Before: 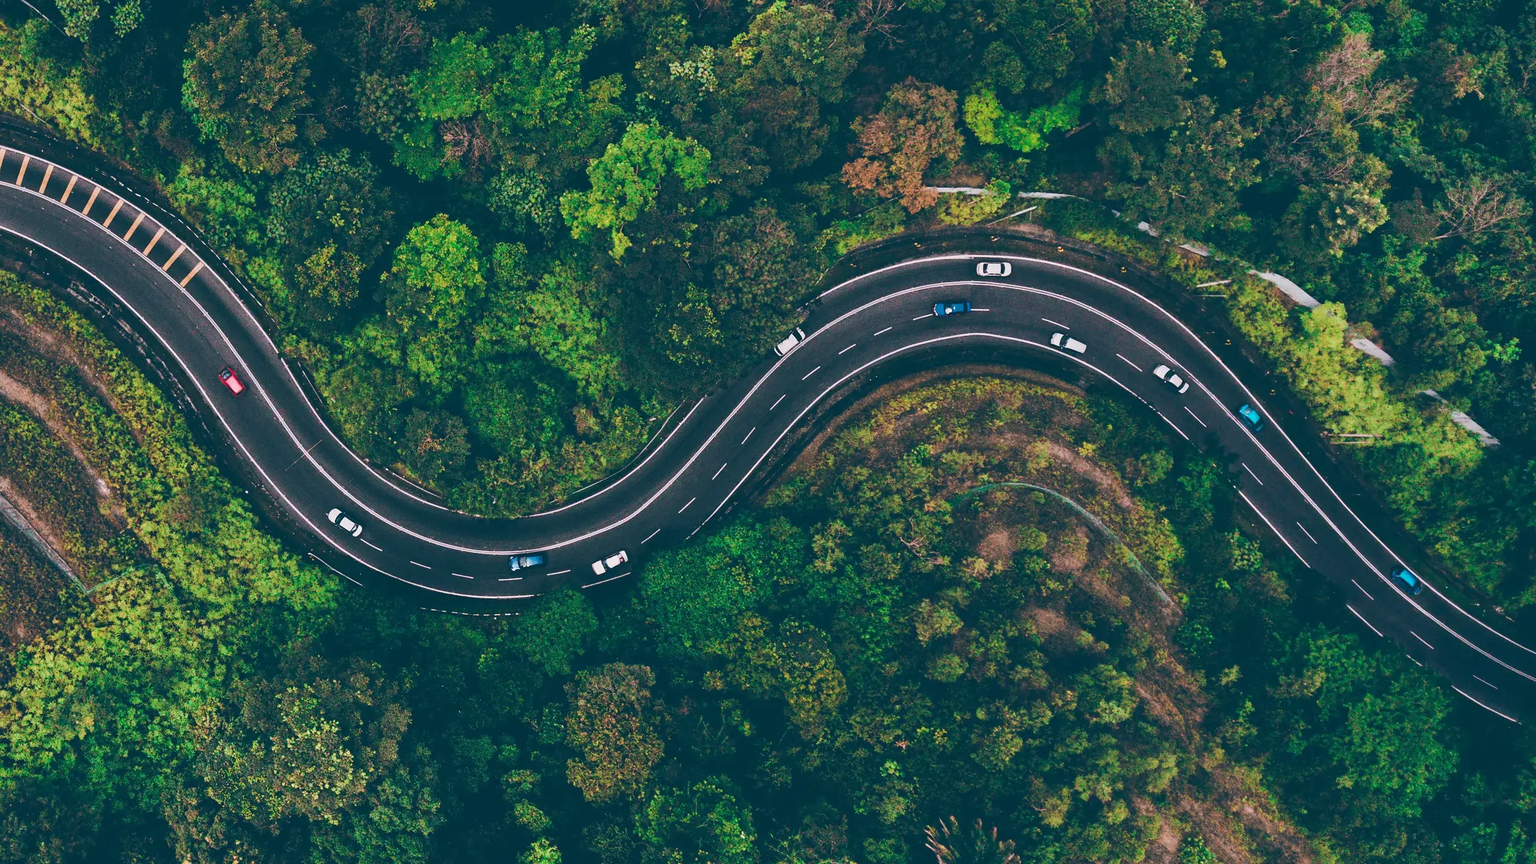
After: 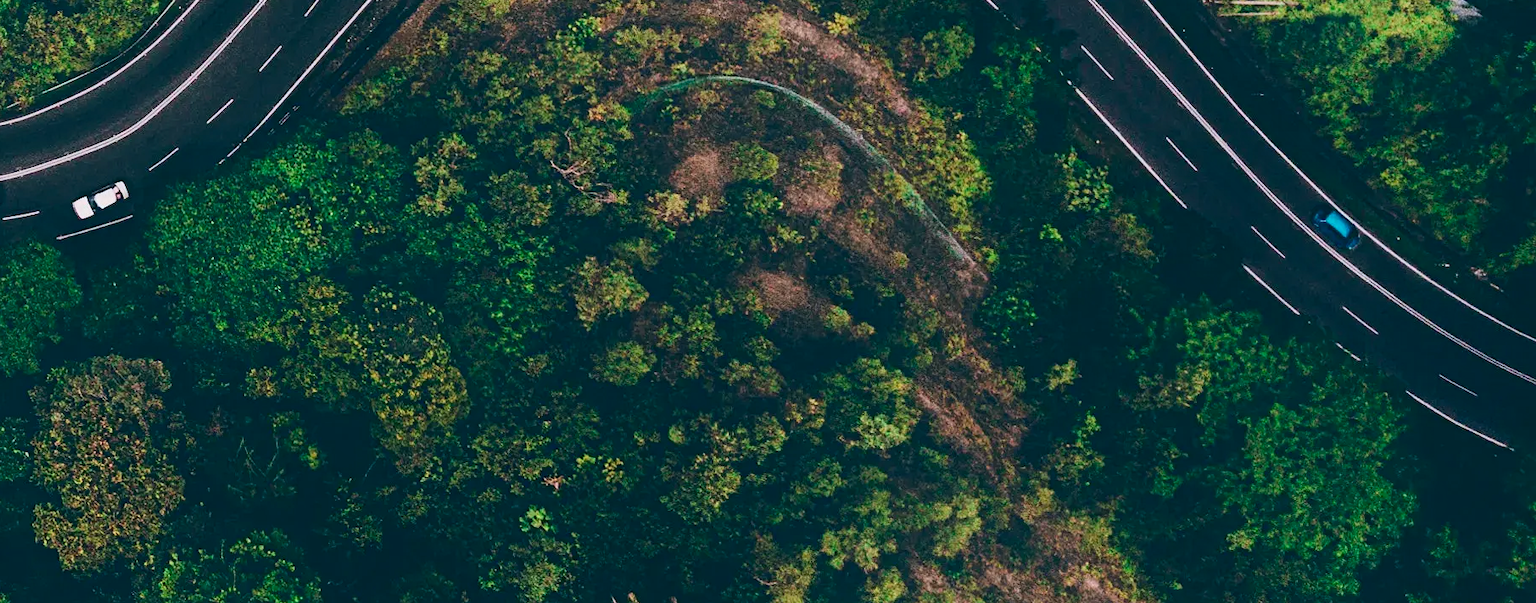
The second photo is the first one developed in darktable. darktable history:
contrast equalizer: y [[0.439, 0.44, 0.442, 0.457, 0.493, 0.498], [0.5 ×6], [0.5 ×6], [0 ×6], [0 ×6]]
crop and rotate: left 35.504%, top 50.198%, bottom 4.775%
tone curve: curves: ch0 [(0, 0) (0.003, 0.008) (0.011, 0.008) (0.025, 0.011) (0.044, 0.017) (0.069, 0.029) (0.1, 0.045) (0.136, 0.067) (0.177, 0.103) (0.224, 0.151) (0.277, 0.21) (0.335, 0.285) (0.399, 0.37) (0.468, 0.462) (0.543, 0.568) (0.623, 0.679) (0.709, 0.79) (0.801, 0.876) (0.898, 0.936) (1, 1)], color space Lab, independent channels, preserve colors none
